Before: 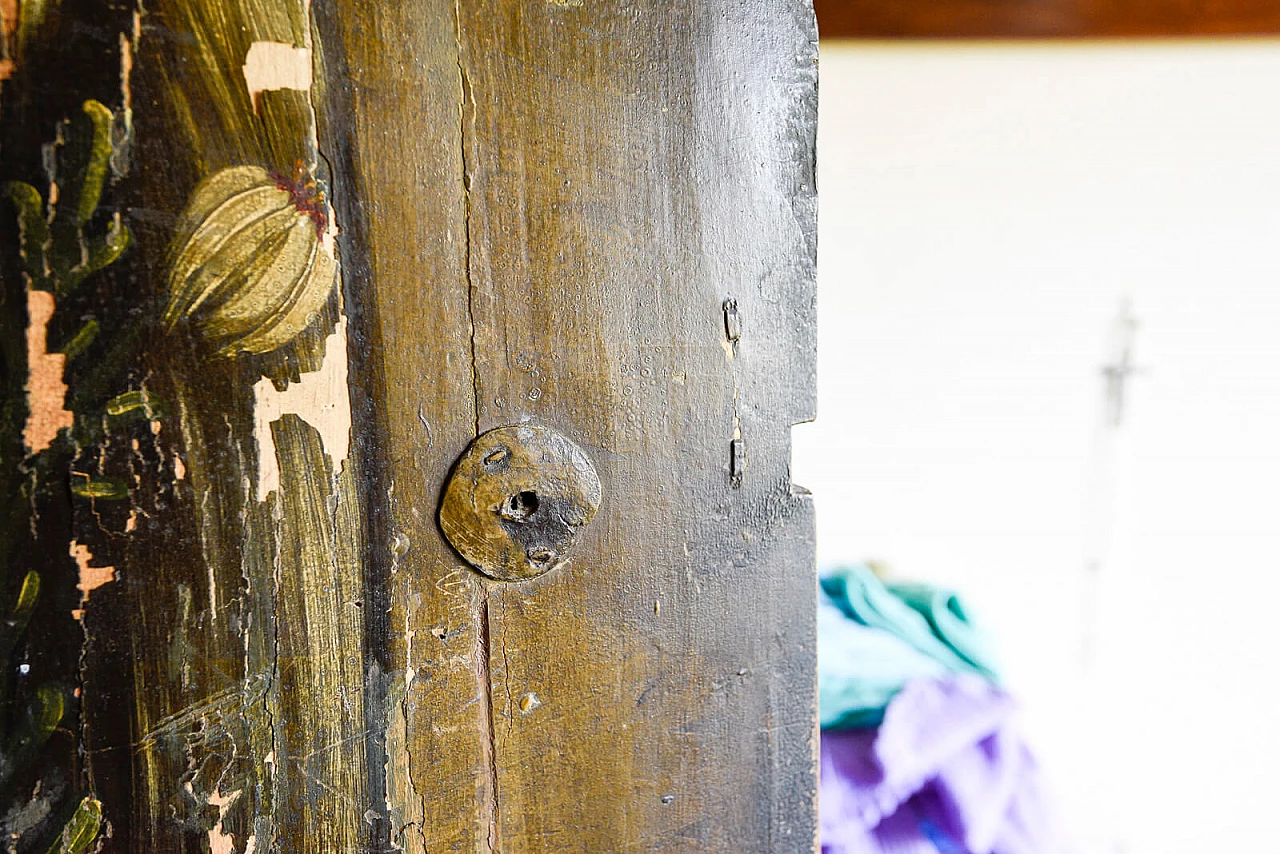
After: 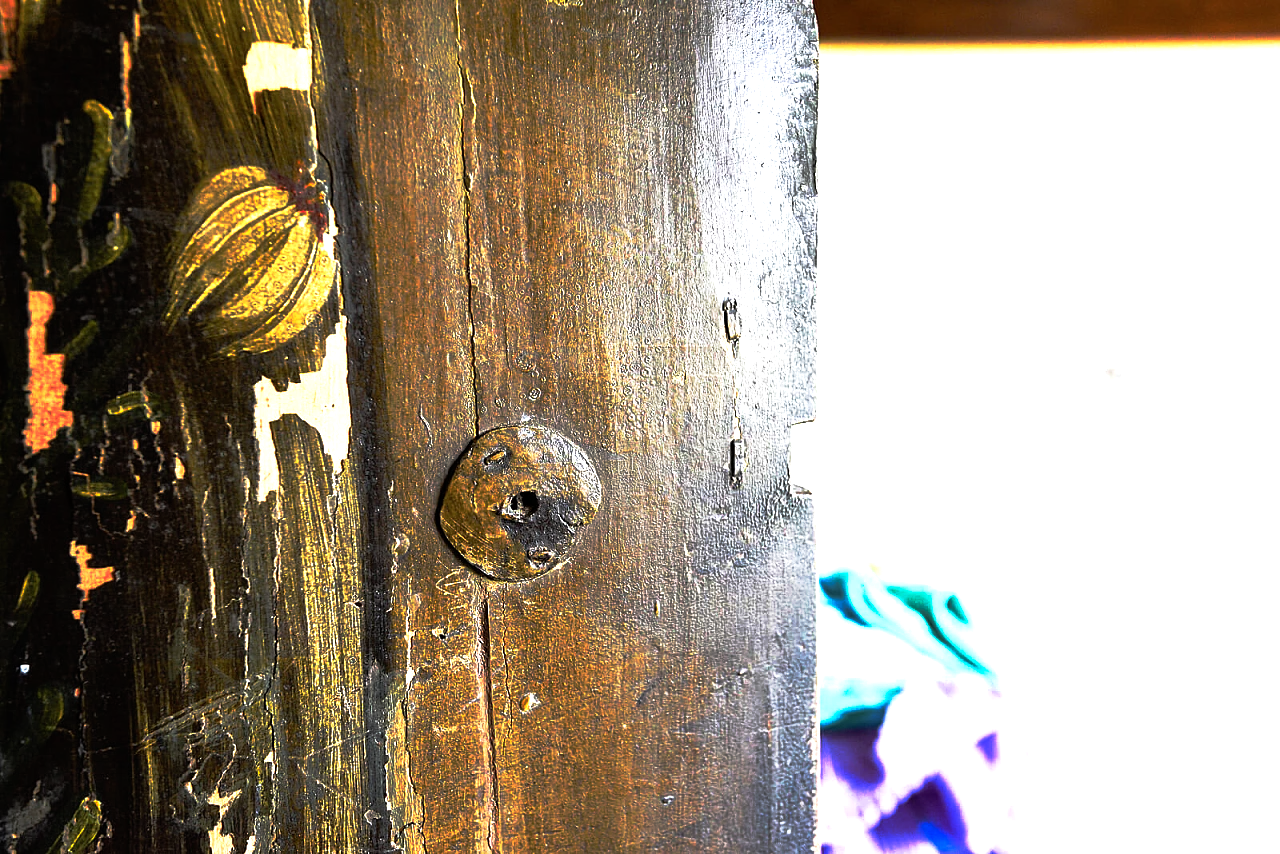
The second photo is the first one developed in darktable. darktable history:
base curve: curves: ch0 [(0, 0) (0.564, 0.291) (0.802, 0.731) (1, 1)], preserve colors none
tone equalizer: -8 EV -0.741 EV, -7 EV -0.723 EV, -6 EV -0.58 EV, -5 EV -0.415 EV, -3 EV 0.404 EV, -2 EV 0.6 EV, -1 EV 0.69 EV, +0 EV 0.754 EV
